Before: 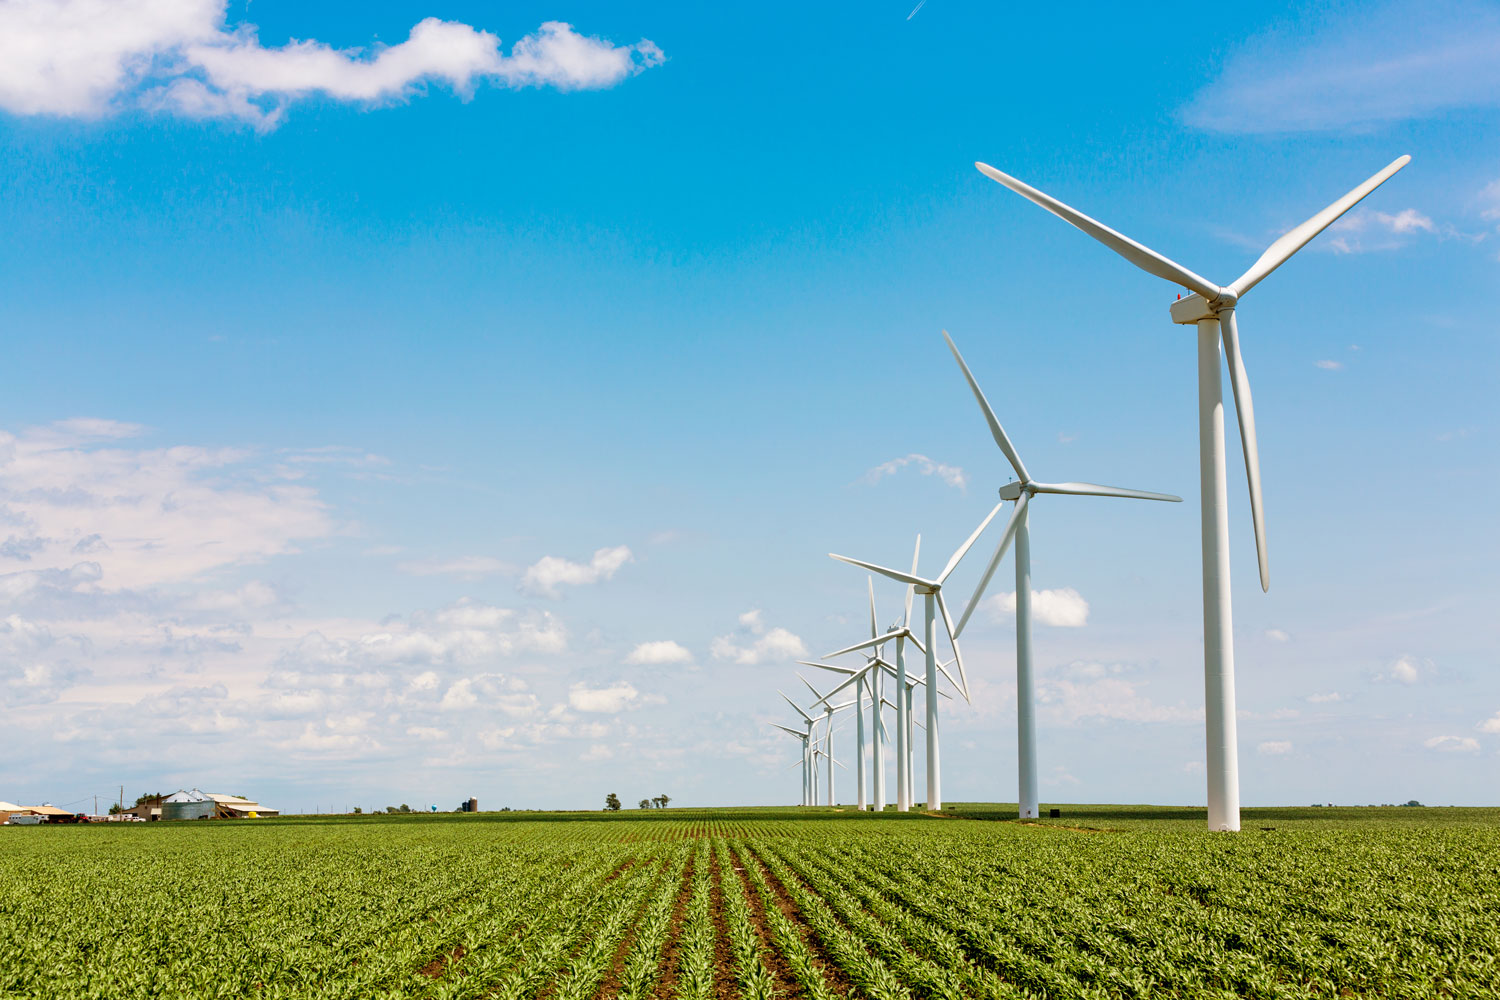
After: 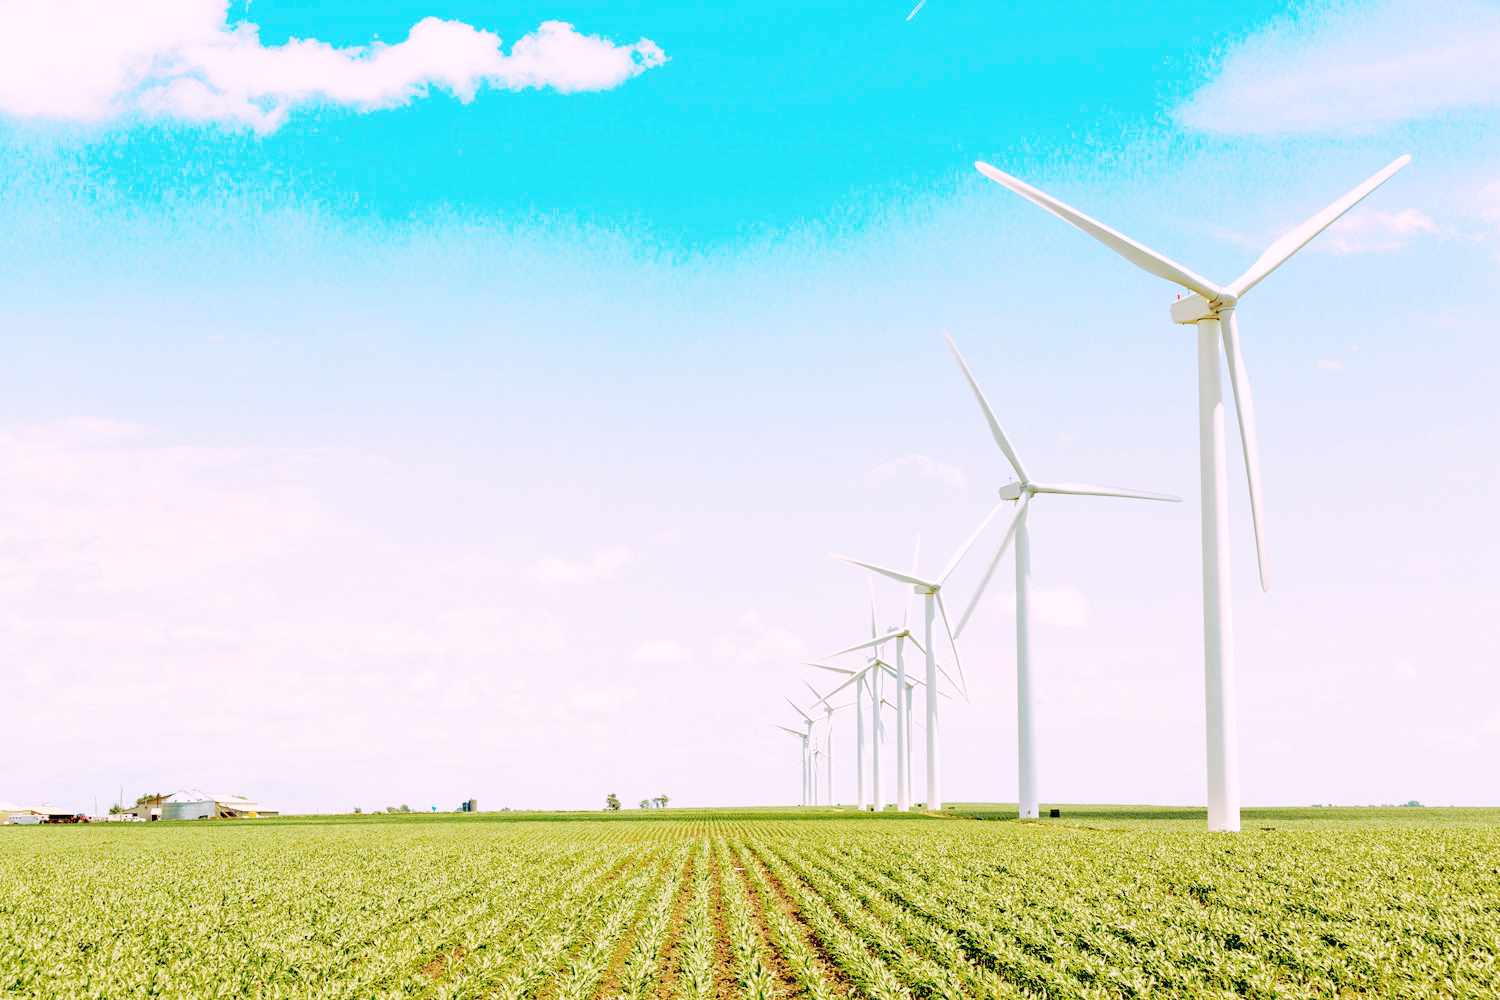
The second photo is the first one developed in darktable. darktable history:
tone curve: curves: ch0 [(0, 0) (0.003, 0) (0.011, 0.001) (0.025, 0.003) (0.044, 0.005) (0.069, 0.012) (0.1, 0.023) (0.136, 0.039) (0.177, 0.088) (0.224, 0.15) (0.277, 0.239) (0.335, 0.334) (0.399, 0.43) (0.468, 0.526) (0.543, 0.621) (0.623, 0.711) (0.709, 0.791) (0.801, 0.87) (0.898, 0.949) (1, 1)], preserve colors none
color look up table: target L [89.48, 84, 78.57, 68.9, 47.27, 66.58, 64.65, 62.14, 57.25, 51.07, 34.18, 36.81, 34.67, 25.28, 8.458, 200.46, 79.44, 86.71, 84.31, 68.4, 56.15, 56.91, 58.52, 41.64, 38.39, 39.68, 26.13, 88.81, 84.85, 79.62, 64.68, 72.51, 62.48, 54.57, 47.36, 52.84, 47.42, 48.93, 49.93, 41.2, 31.35, 20.7, 3.648, 79.36, 77.9, 71.42, 77.71, 67.83, 66.99], target a [6.765, -5.877, -43.92, -7.04, -37.34, -2.265, -44.63, -51.7, -18.31, -21.83, -24.66, -19.75, -24.84, -2.617, -11.06, 0, 5.15, 0.637, 10.19, 23, 55.44, 58.3, 41.75, 20.45, 6.143, 43.16, 25.43, 18.71, 23.86, 16.28, 54.39, 46.63, 66.8, 14.67, 4.683, 13.63, 36.73, 56.74, 62.21, 41.19, 27.33, 13.43, -3.891, -47.46, -41.31, -43.82, -6.478, -6.763, -19.65], target b [-3.824, 19.69, -4.088, 58.02, 35.59, 52.27, 17.44, 42.33, 34.86, 41.09, 23.9, 2.26, 24.35, 20.52, 11.3, 0, 59.28, 33.45, 18.73, 58.1, 30.91, 13.32, 19.28, 34.16, 3.686, 33.03, 25.58, -6.723, -26.59, -33.41, -21.03, -37.79, -45.29, -53.44, -30.92, -66.23, -9.329, -1.267, -59.21, -36.67, -63.22, -28.8, -7.59, -15.53, -38.24, -19.61, -33.48, -2.921, -48.65], num patches 49
